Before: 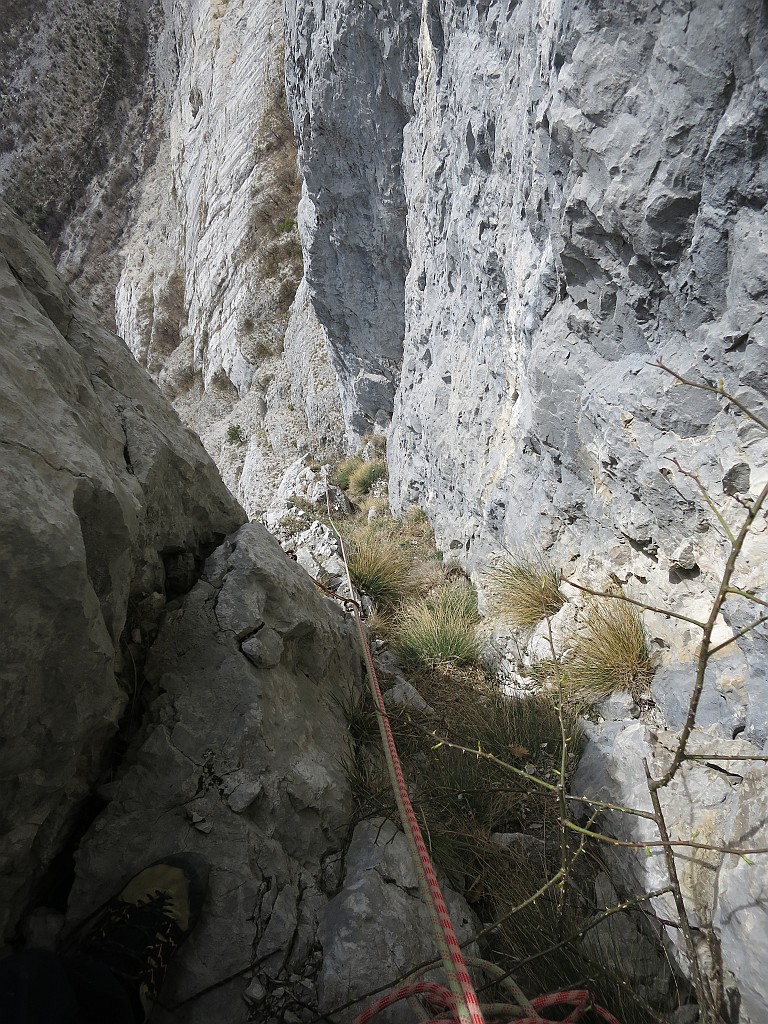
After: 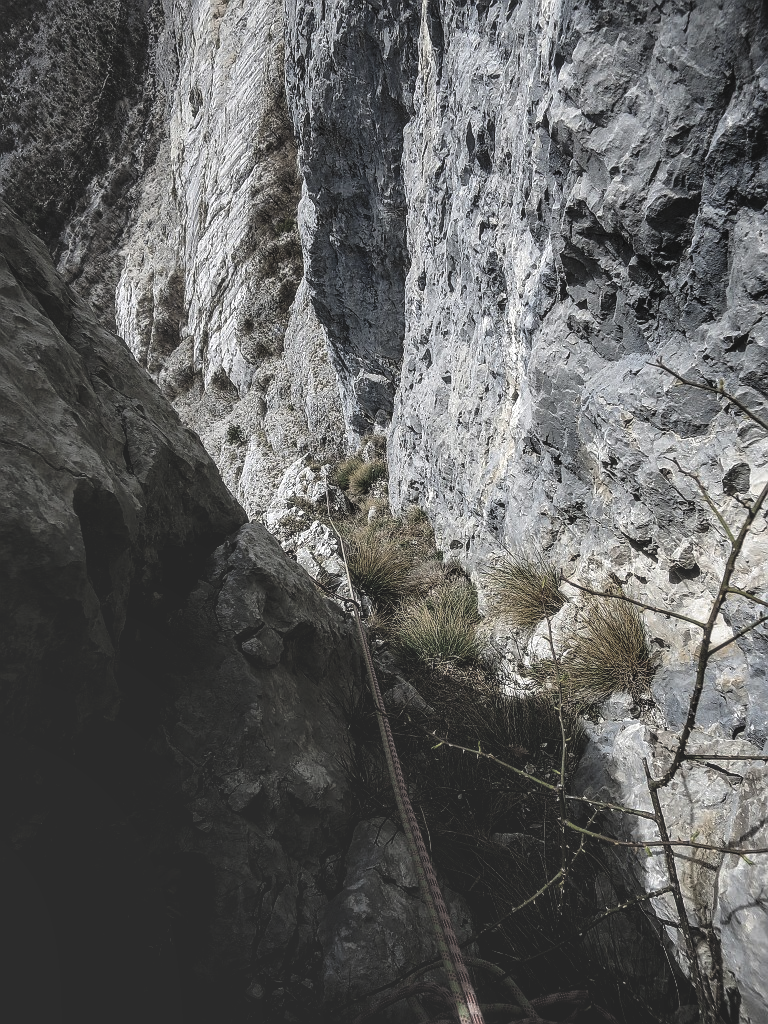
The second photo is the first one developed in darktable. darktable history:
rgb curve: curves: ch0 [(0, 0.186) (0.314, 0.284) (0.775, 0.708) (1, 1)], compensate middle gray true, preserve colors none
local contrast: highlights 79%, shadows 56%, detail 175%, midtone range 0.428
color zones: curves: ch0 [(0, 0.487) (0.241, 0.395) (0.434, 0.373) (0.658, 0.412) (0.838, 0.487)]; ch1 [(0, 0) (0.053, 0.053) (0.211, 0.202) (0.579, 0.259) (0.781, 0.241)]
basic adjustments: black level correction 0.018, exposure 0.33 EV, highlight compression 93.18, middle gray 17.31%, brightness -0.09, saturation 0.33, vibrance -0.21
